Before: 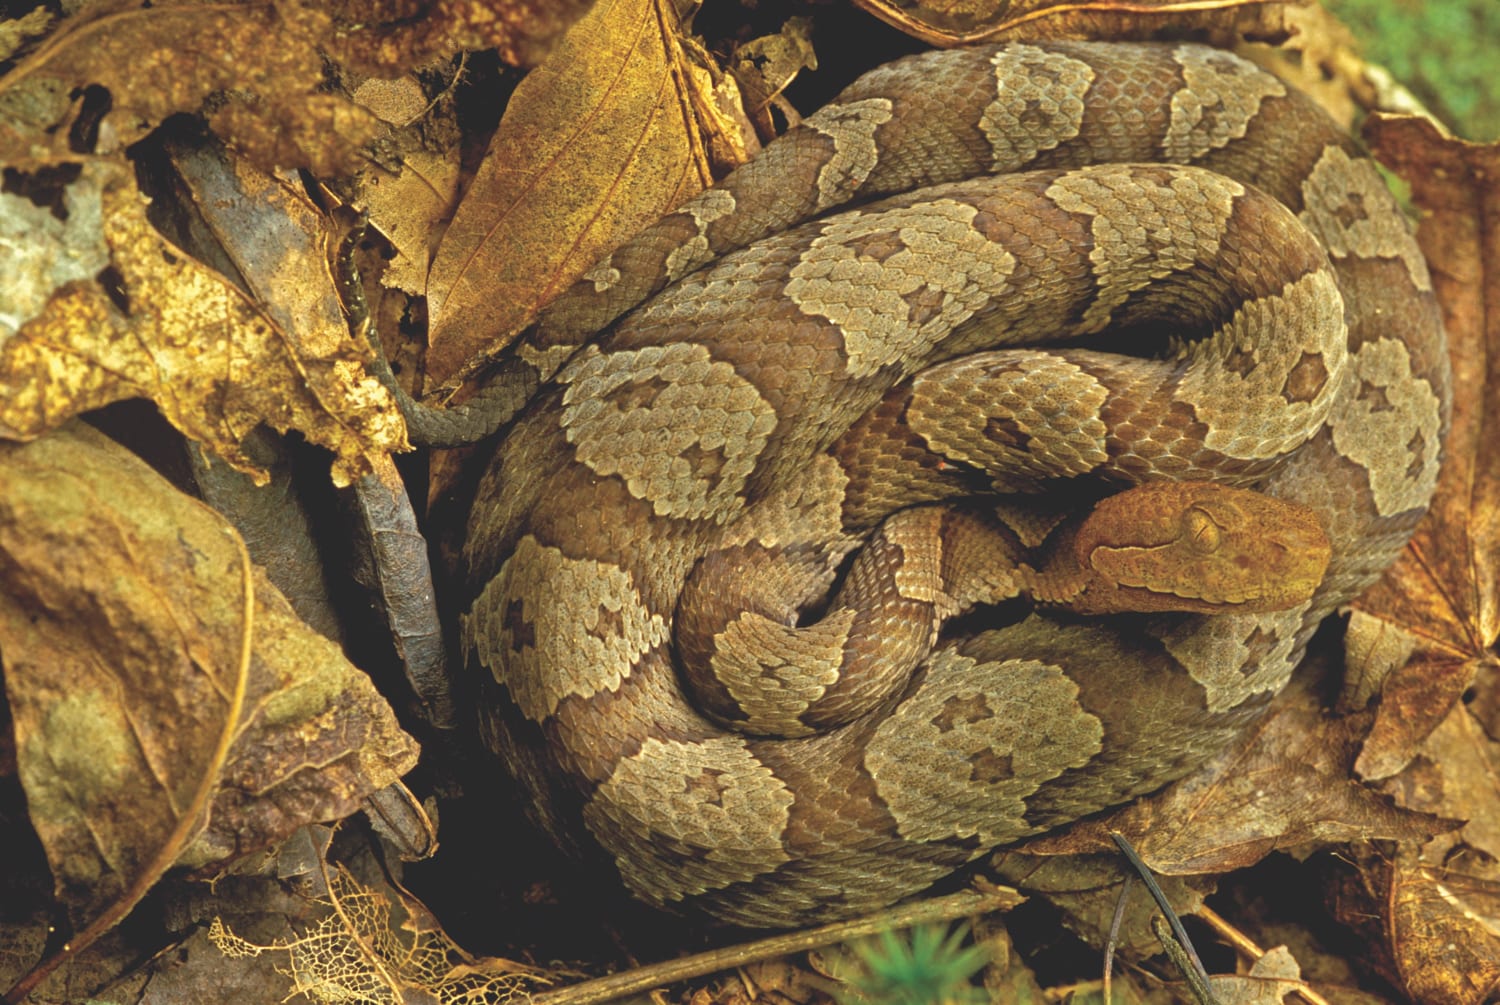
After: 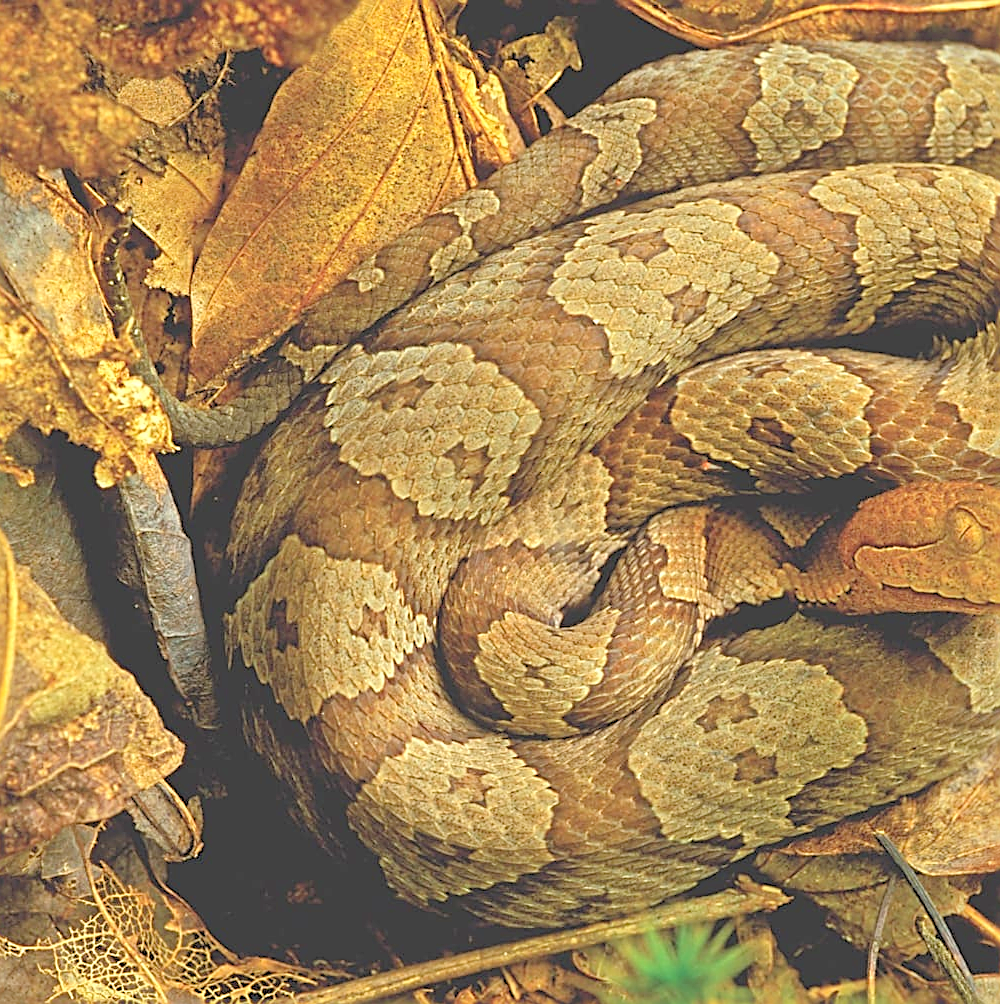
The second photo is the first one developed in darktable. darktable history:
crop and rotate: left 15.754%, right 17.579%
levels: levels [0.072, 0.414, 0.976]
sharpen: amount 0.901
